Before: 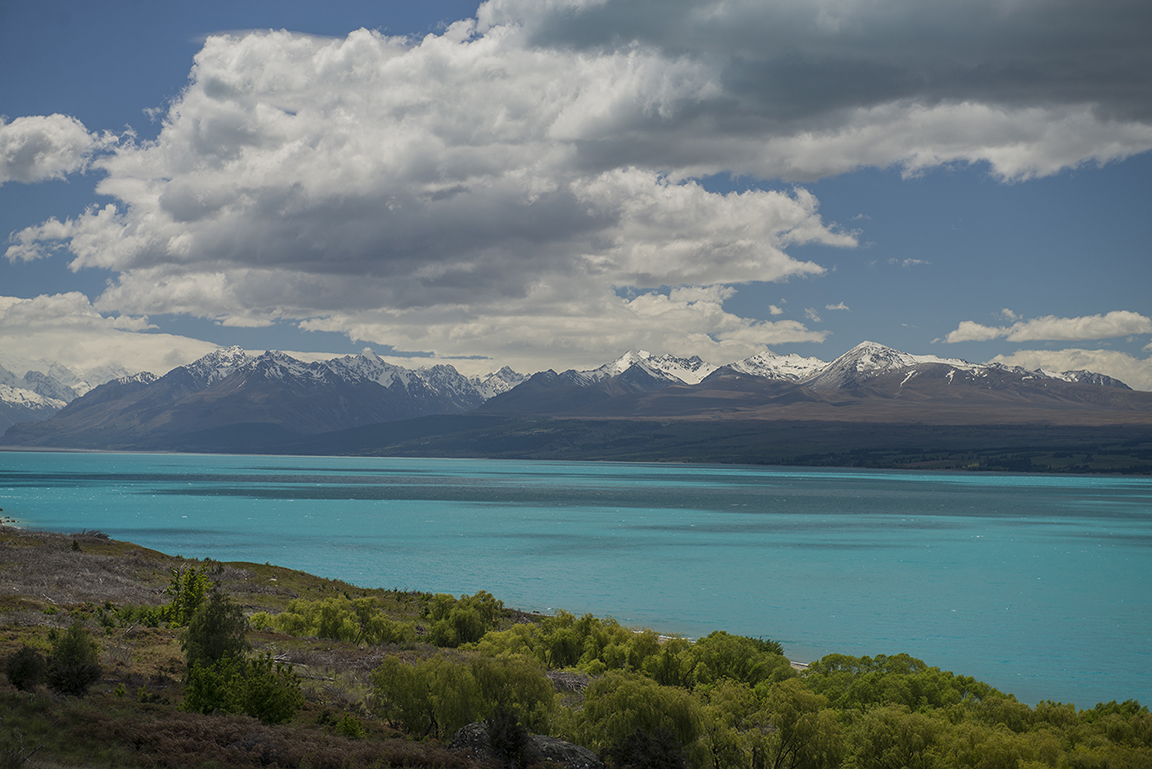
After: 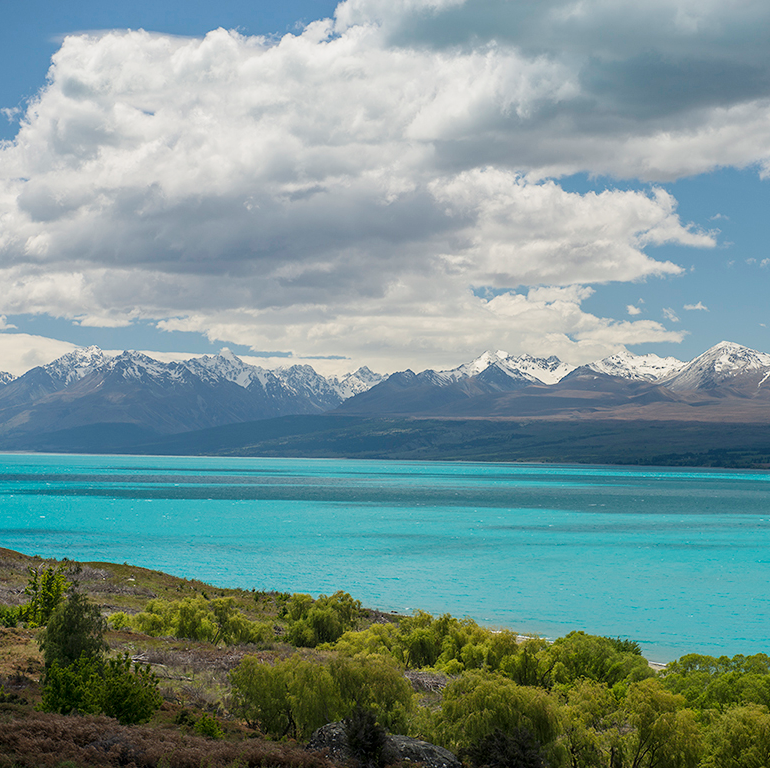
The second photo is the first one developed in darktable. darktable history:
levels: levels [0, 0.492, 0.984]
sharpen: radius 5.376, amount 0.314, threshold 26.722
crop and rotate: left 12.403%, right 20.719%
base curve: curves: ch0 [(0, 0) (0.204, 0.334) (0.55, 0.733) (1, 1)], preserve colors none
